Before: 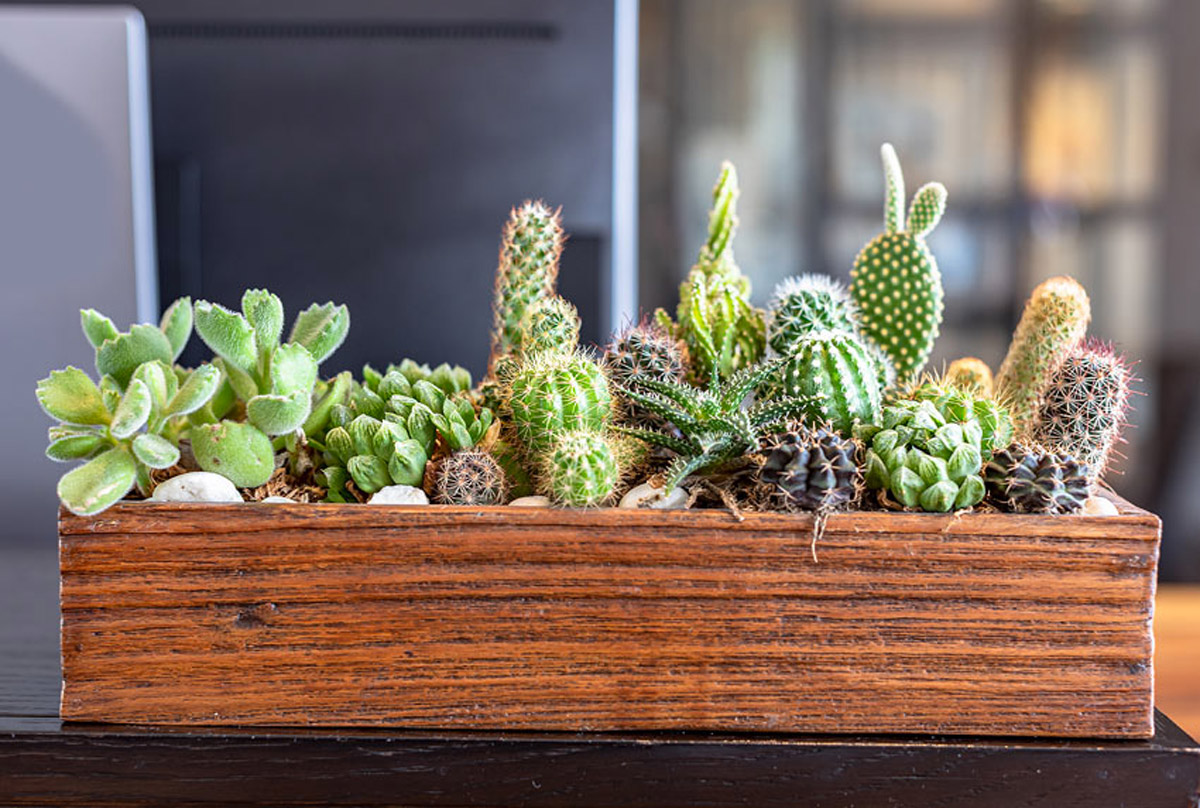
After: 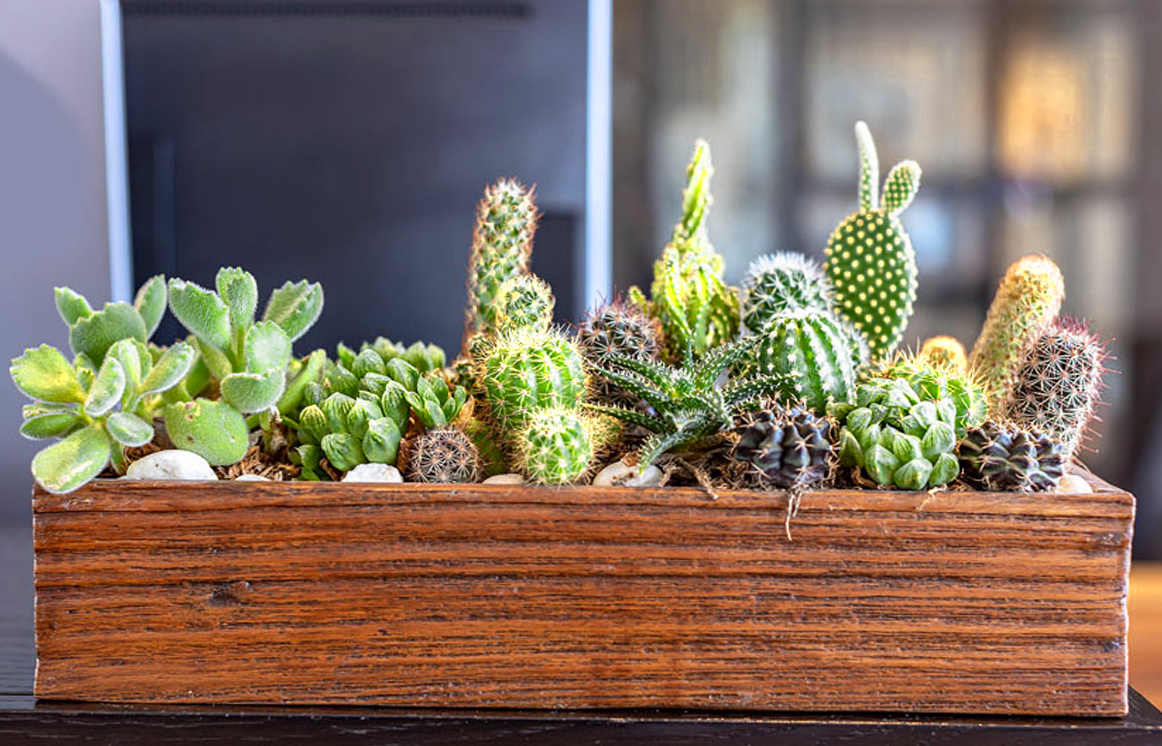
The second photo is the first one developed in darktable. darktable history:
crop: left 2.194%, top 2.741%, right 0.947%, bottom 4.872%
color zones: curves: ch0 [(0, 0.485) (0.178, 0.476) (0.261, 0.623) (0.411, 0.403) (0.708, 0.603) (0.934, 0.412)]; ch1 [(0.003, 0.485) (0.149, 0.496) (0.229, 0.584) (0.326, 0.551) (0.484, 0.262) (0.757, 0.643)]
